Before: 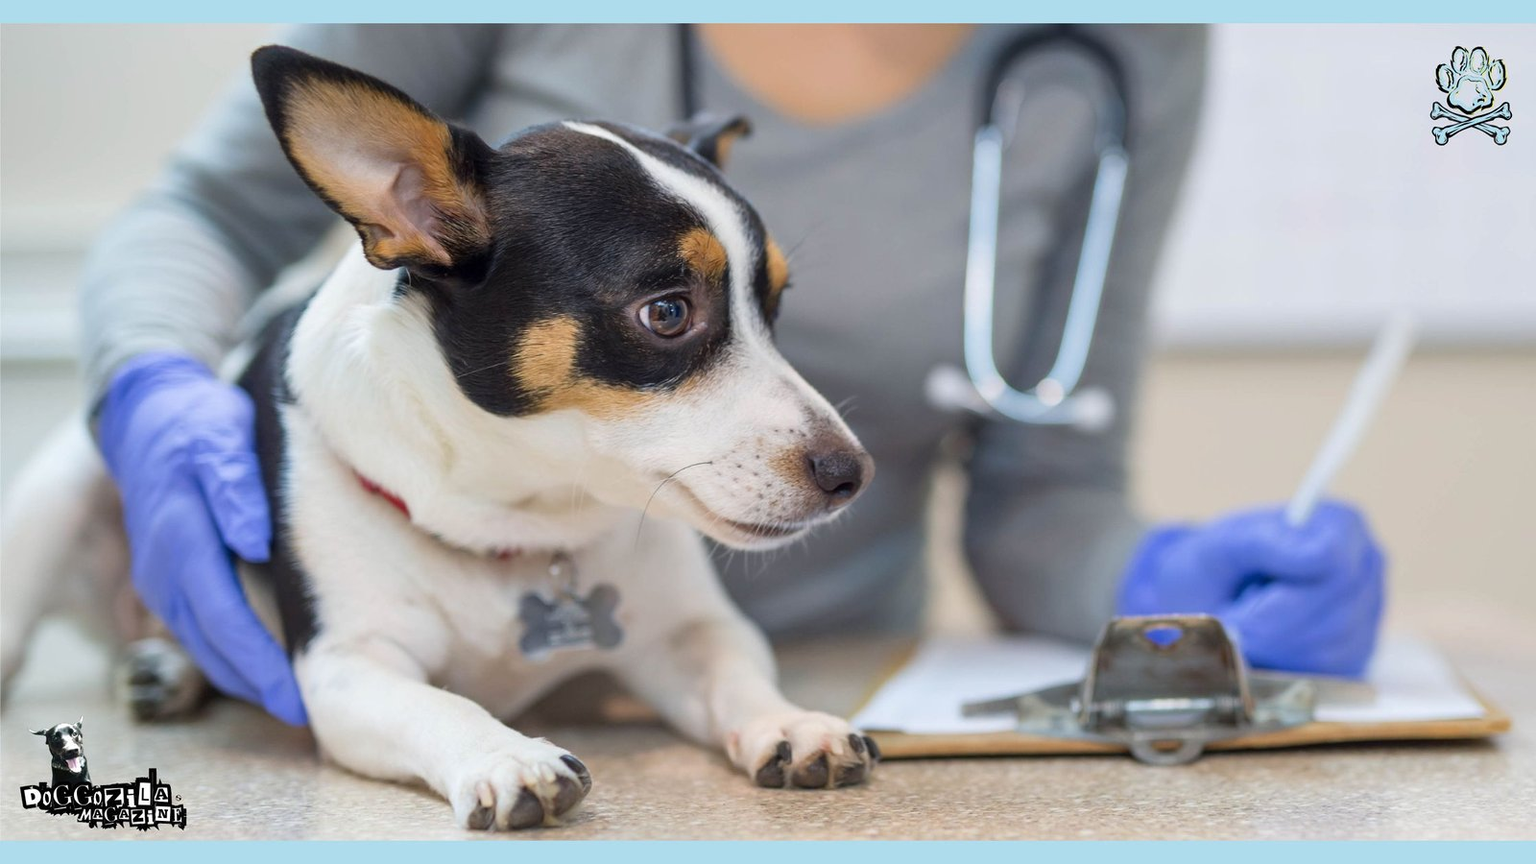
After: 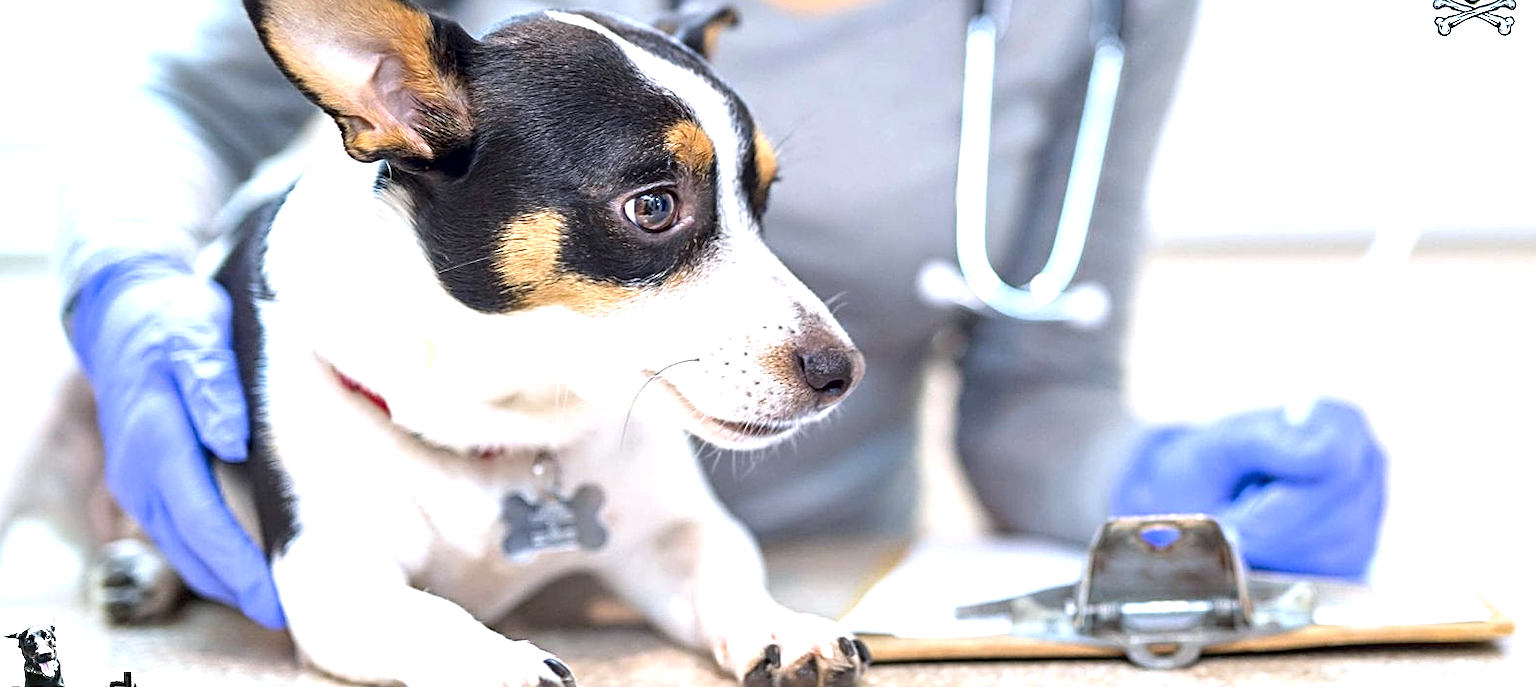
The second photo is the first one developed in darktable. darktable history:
contrast equalizer: octaves 7, y [[0.6 ×6], [0.55 ×6], [0 ×6], [0 ×6], [0 ×6]], mix 0.3
crop and rotate: left 1.814%, top 12.818%, right 0.25%, bottom 9.225%
contrast brightness saturation: saturation -0.05
sharpen: radius 2.543, amount 0.636
exposure: exposure 1.089 EV, compensate highlight preservation false
white balance: red 0.984, blue 1.059
